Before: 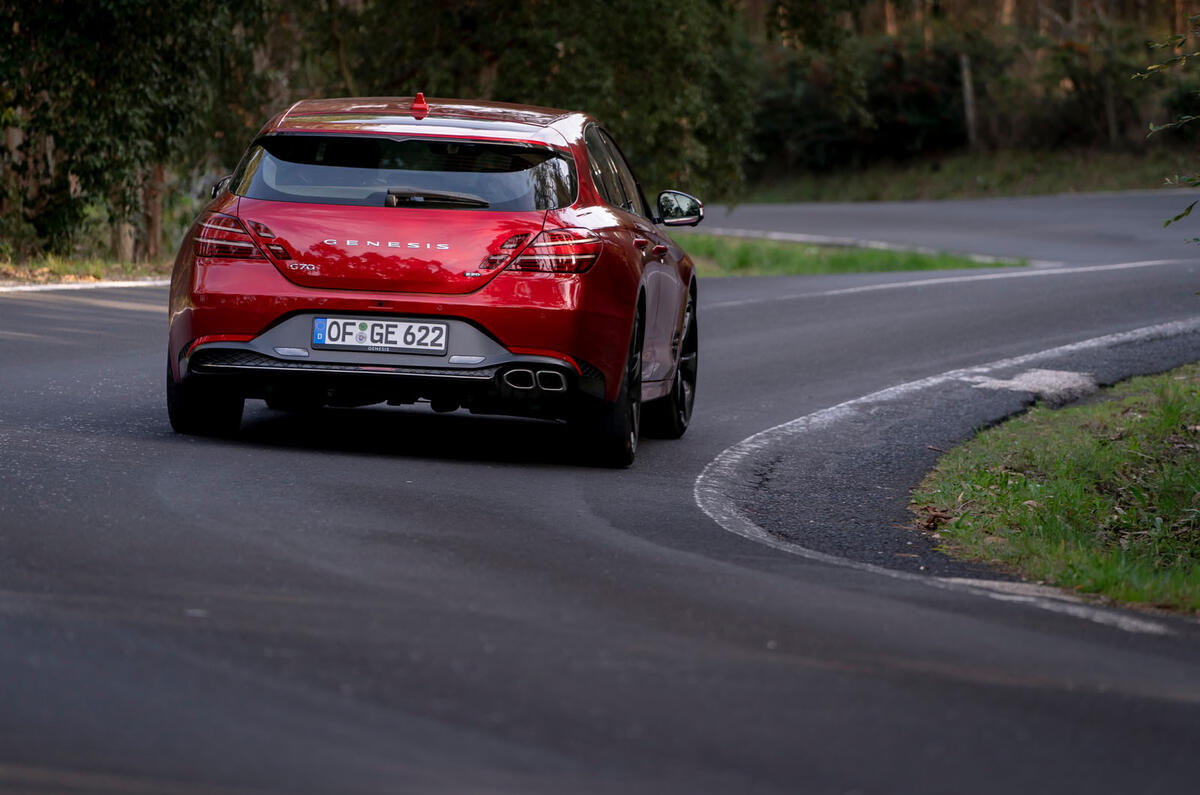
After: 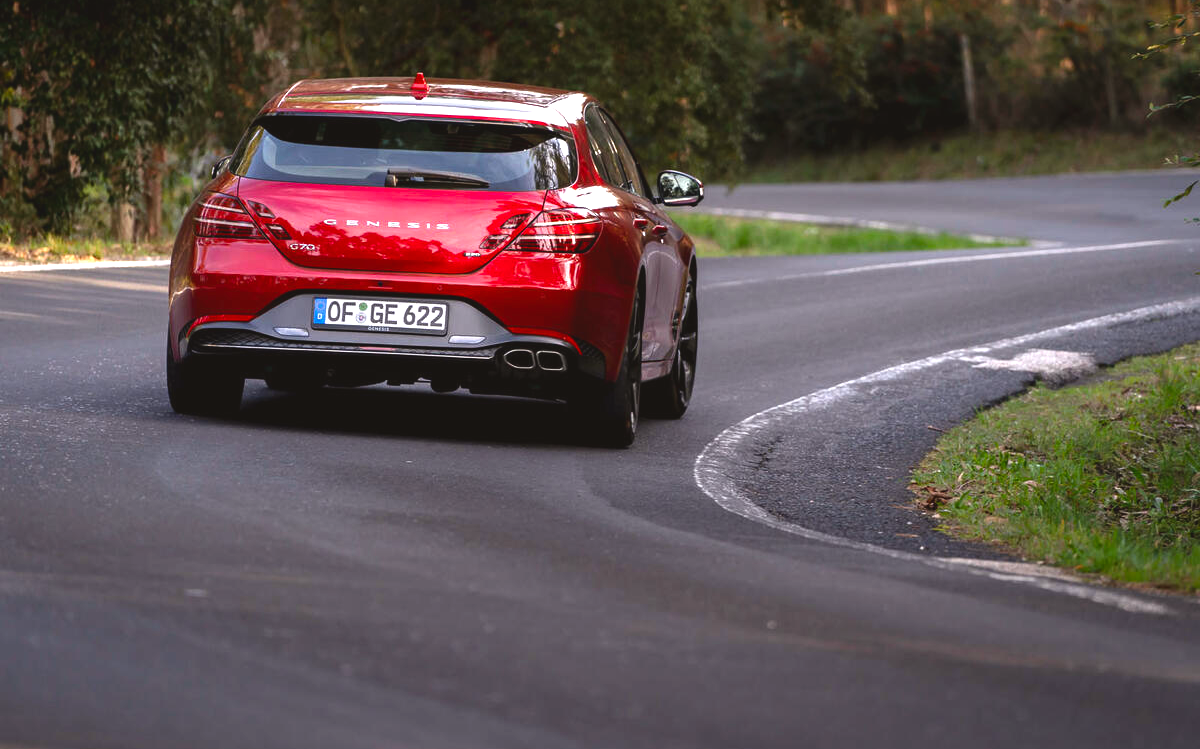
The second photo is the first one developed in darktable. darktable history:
crop and rotate: top 2.584%, bottom 3.11%
color balance rgb: power › chroma 0.669%, power › hue 60°, global offset › luminance 0.497%, perceptual saturation grading › global saturation 1.241%, perceptual saturation grading › highlights -2.67%, perceptual saturation grading › mid-tones 3.485%, perceptual saturation grading › shadows 7.879%, perceptual brilliance grading › global brilliance 30.105%
